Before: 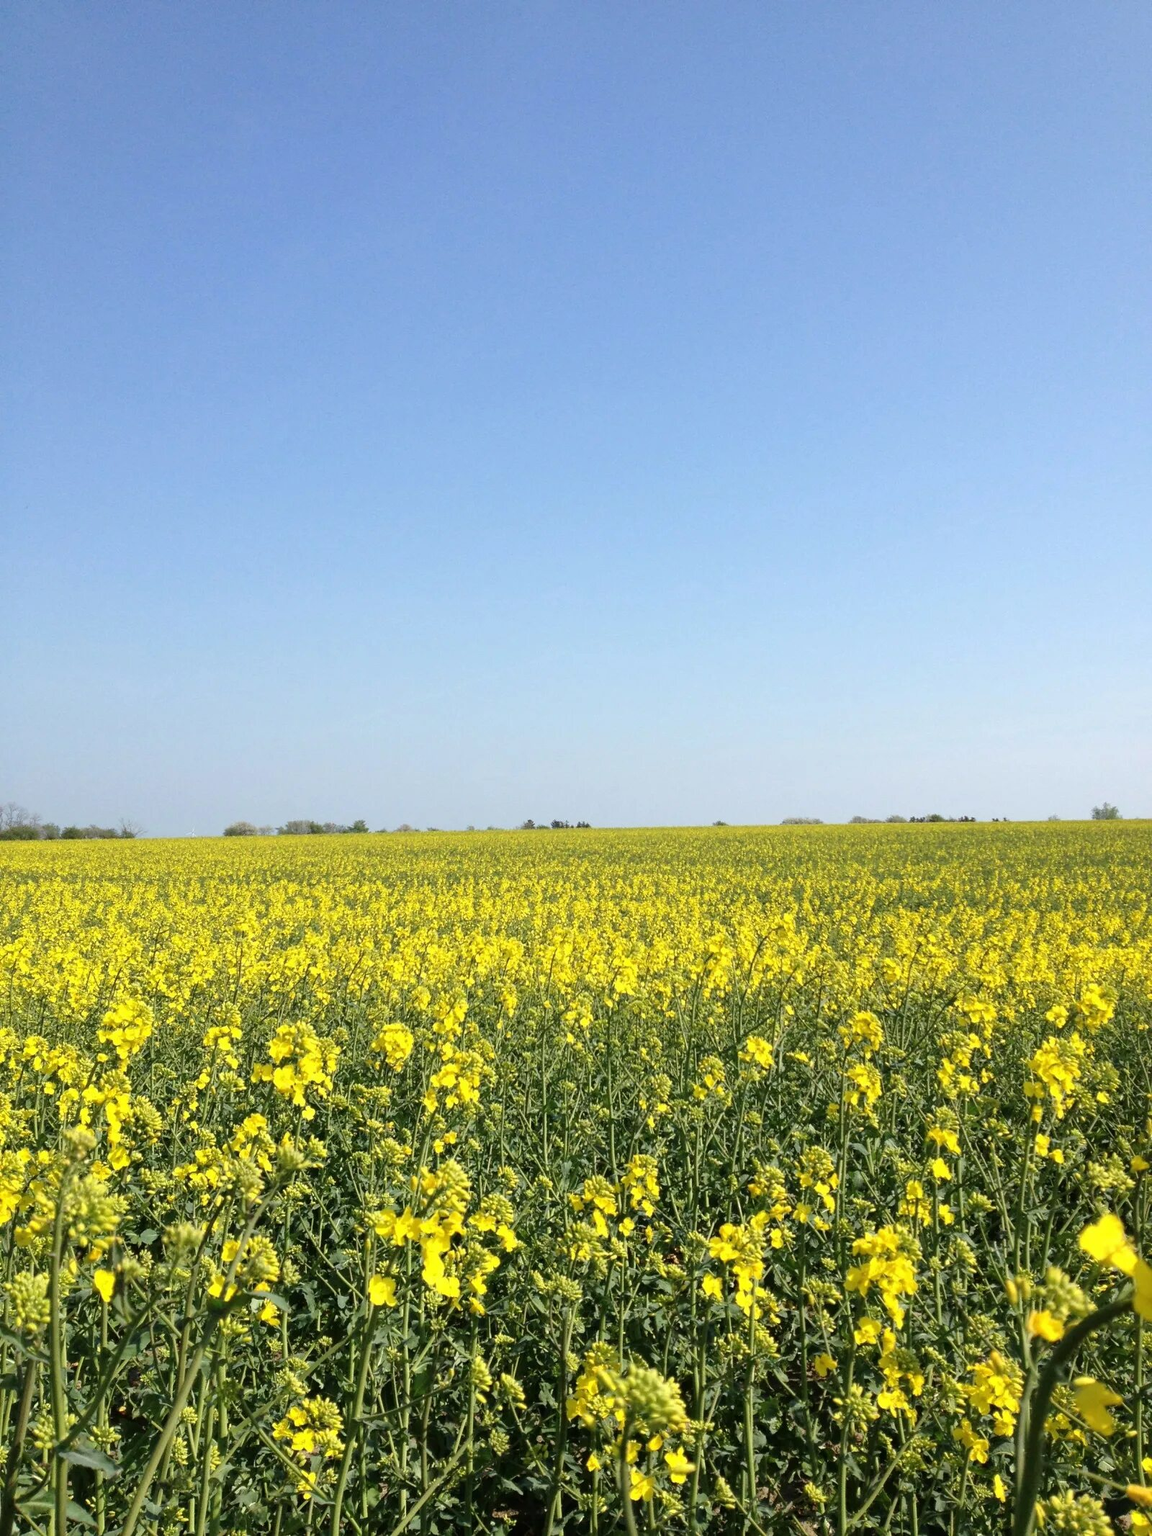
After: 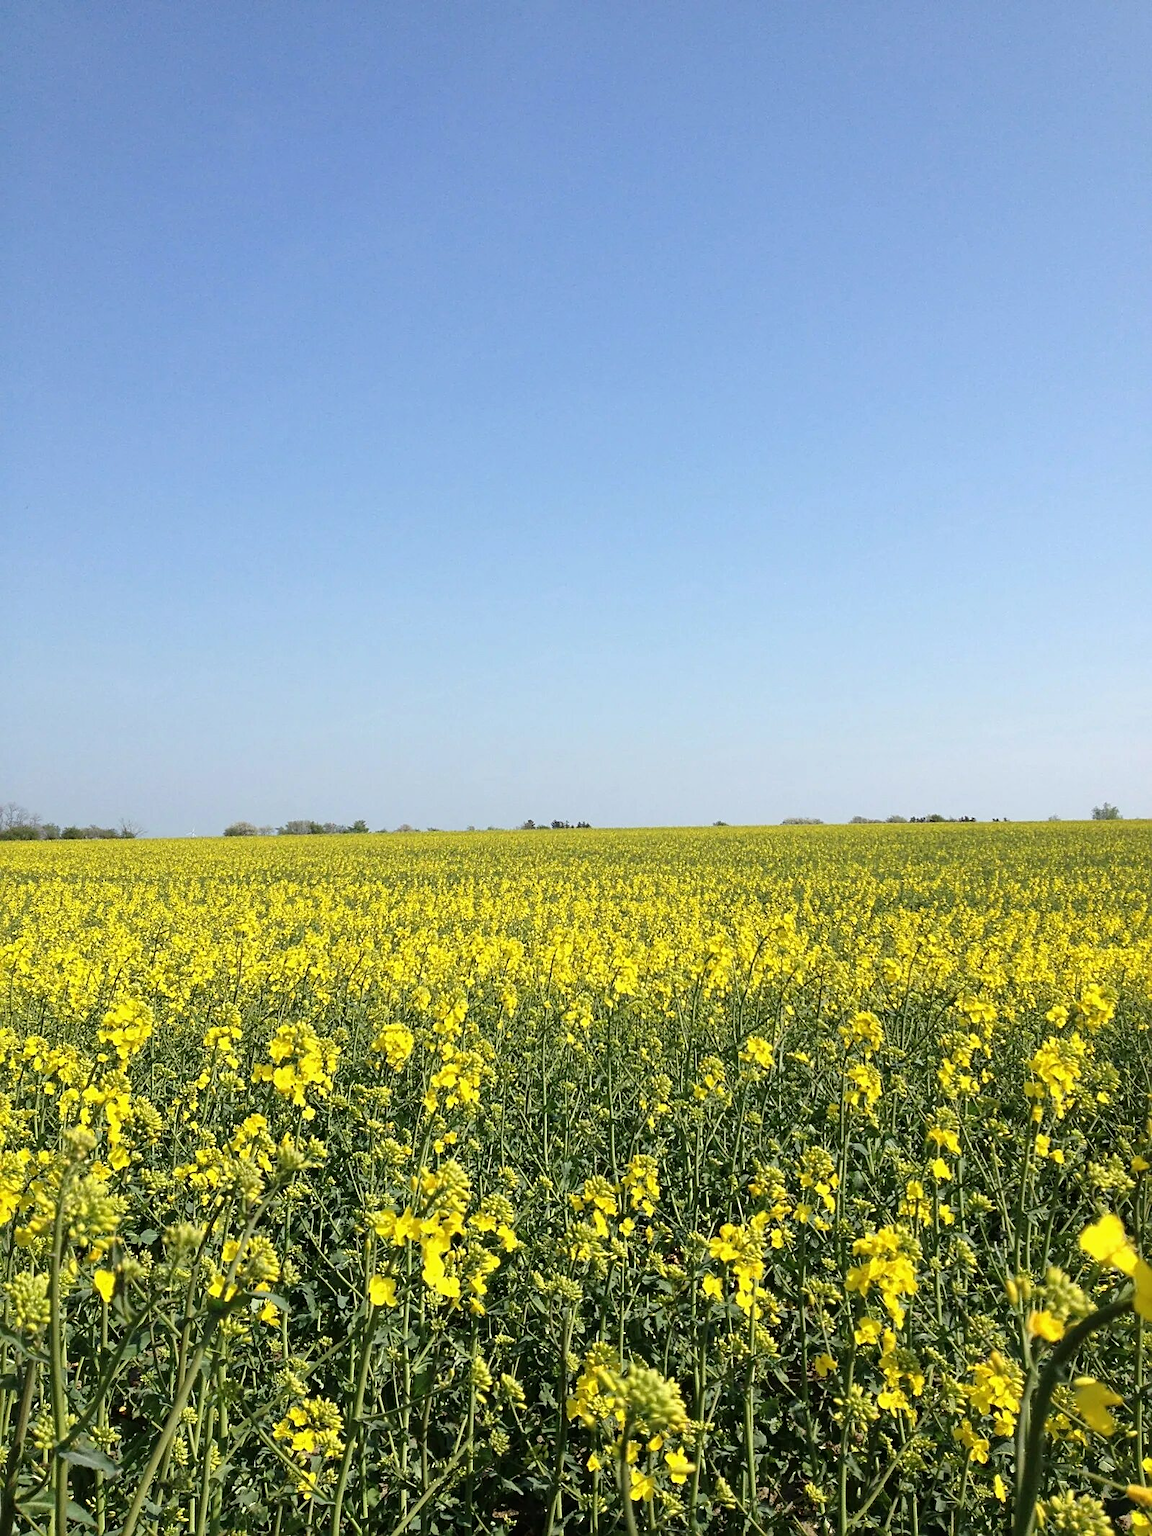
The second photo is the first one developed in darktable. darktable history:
sharpen: on, module defaults
exposure: exposure -0.047 EV, compensate highlight preservation false
